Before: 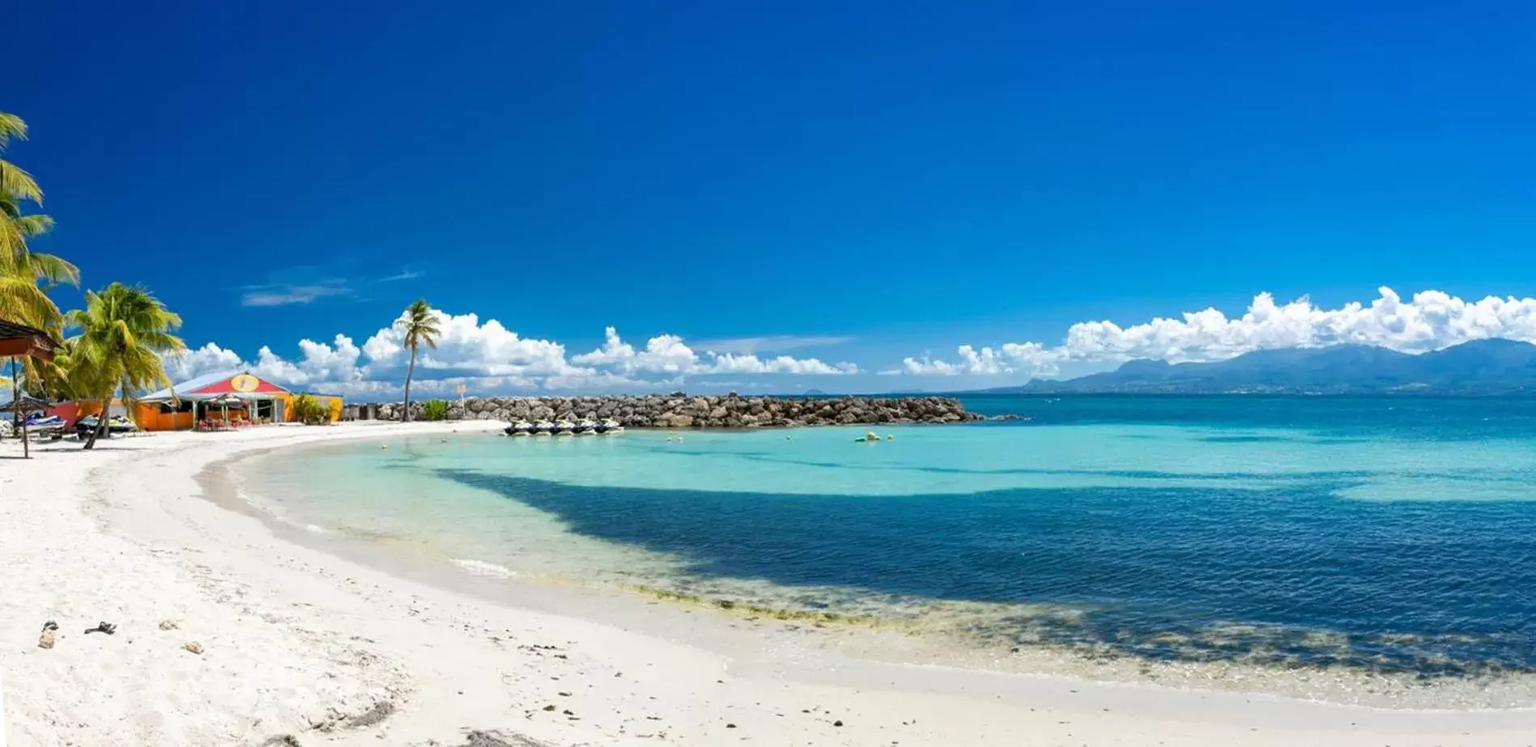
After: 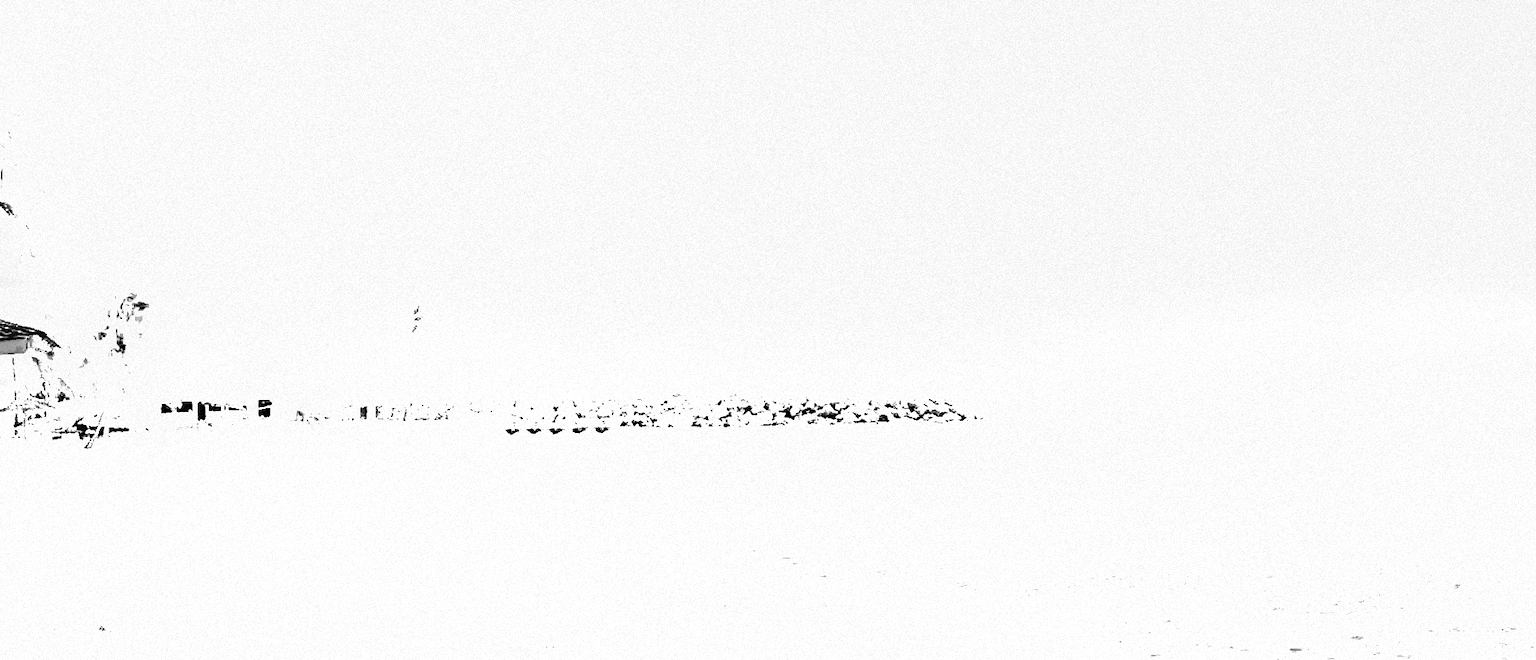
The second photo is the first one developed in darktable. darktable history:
shadows and highlights: low approximation 0.01, soften with gaussian
color balance rgb: shadows lift › chroma 2.79%, shadows lift › hue 190.66°, power › hue 171.85°, highlights gain › chroma 2.16%, highlights gain › hue 75.26°, global offset › luminance -0.51%, perceptual saturation grading › highlights -33.8%, perceptual saturation grading › mid-tones 14.98%, perceptual saturation grading › shadows 48.43%, perceptual brilliance grading › highlights 15.68%, perceptual brilliance grading › mid-tones 6.62%, perceptual brilliance grading › shadows -14.98%, global vibrance 11.32%, contrast 5.05%
grain: mid-tones bias 0%
exposure: black level correction 0, exposure 4 EV, compensate exposure bias true, compensate highlight preservation false
crop and rotate: top 0%, bottom 11.49%
monochrome: on, module defaults
